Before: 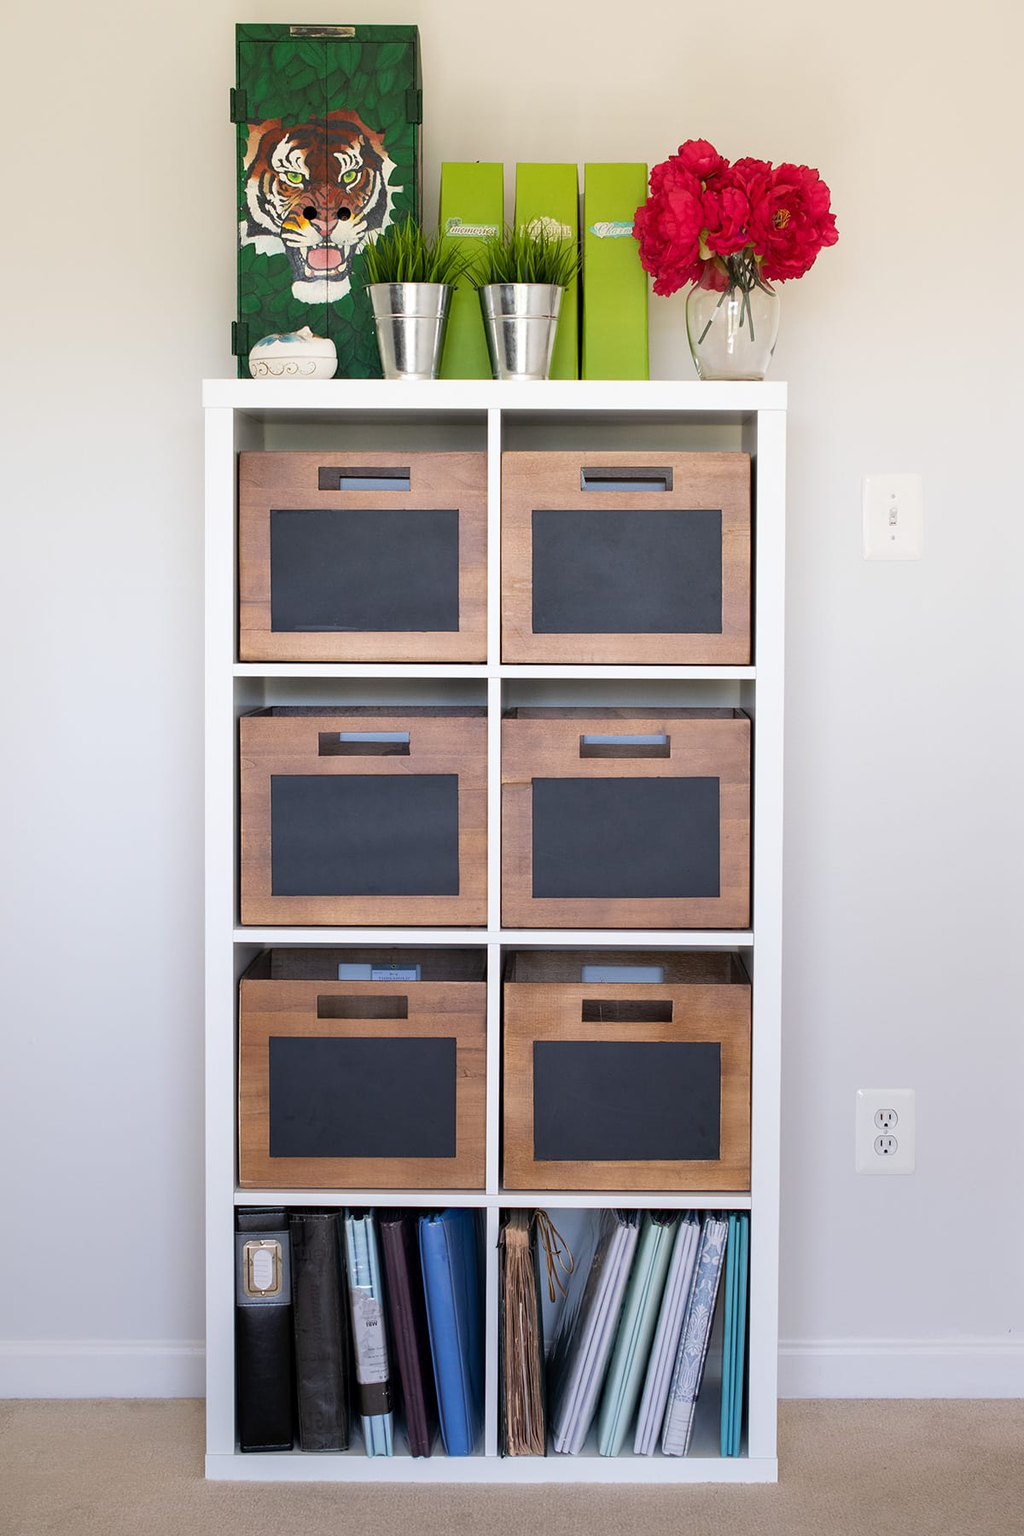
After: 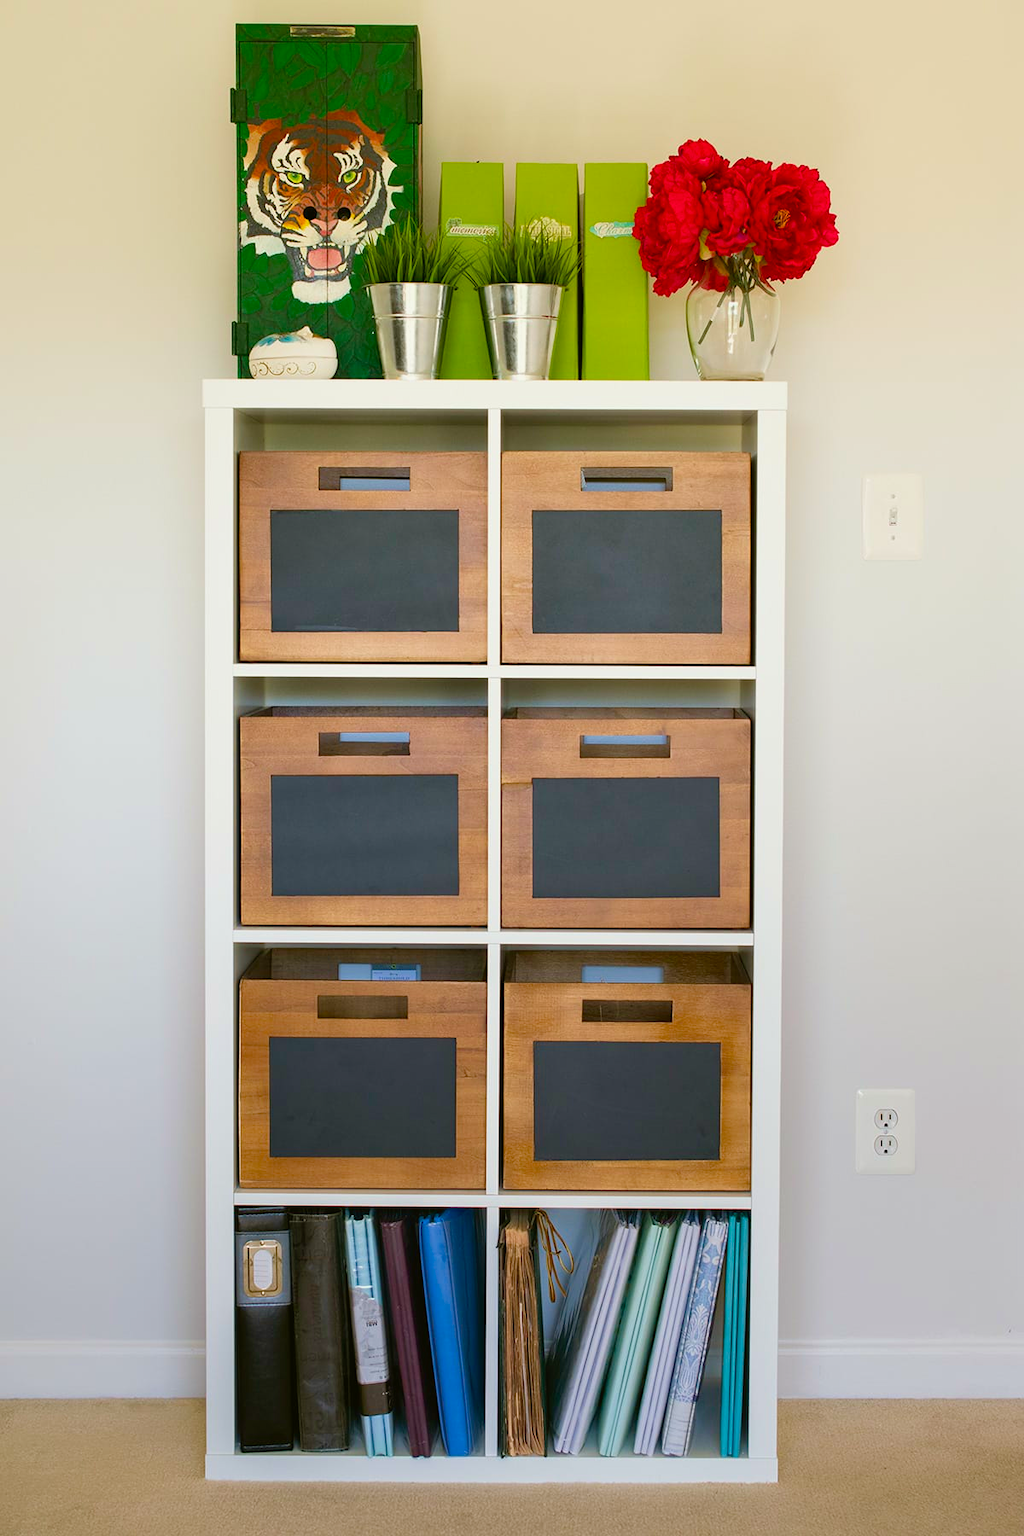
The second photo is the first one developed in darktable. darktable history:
color balance: mode lift, gamma, gain (sRGB), lift [1.04, 1, 1, 0.97], gamma [1.01, 1, 1, 0.97], gain [0.96, 1, 1, 0.97]
velvia: on, module defaults
color contrast: green-magenta contrast 1.1, blue-yellow contrast 1.1, unbound 0
color balance rgb: perceptual saturation grading › global saturation 35%, perceptual saturation grading › highlights -25%, perceptual saturation grading › shadows 50%
